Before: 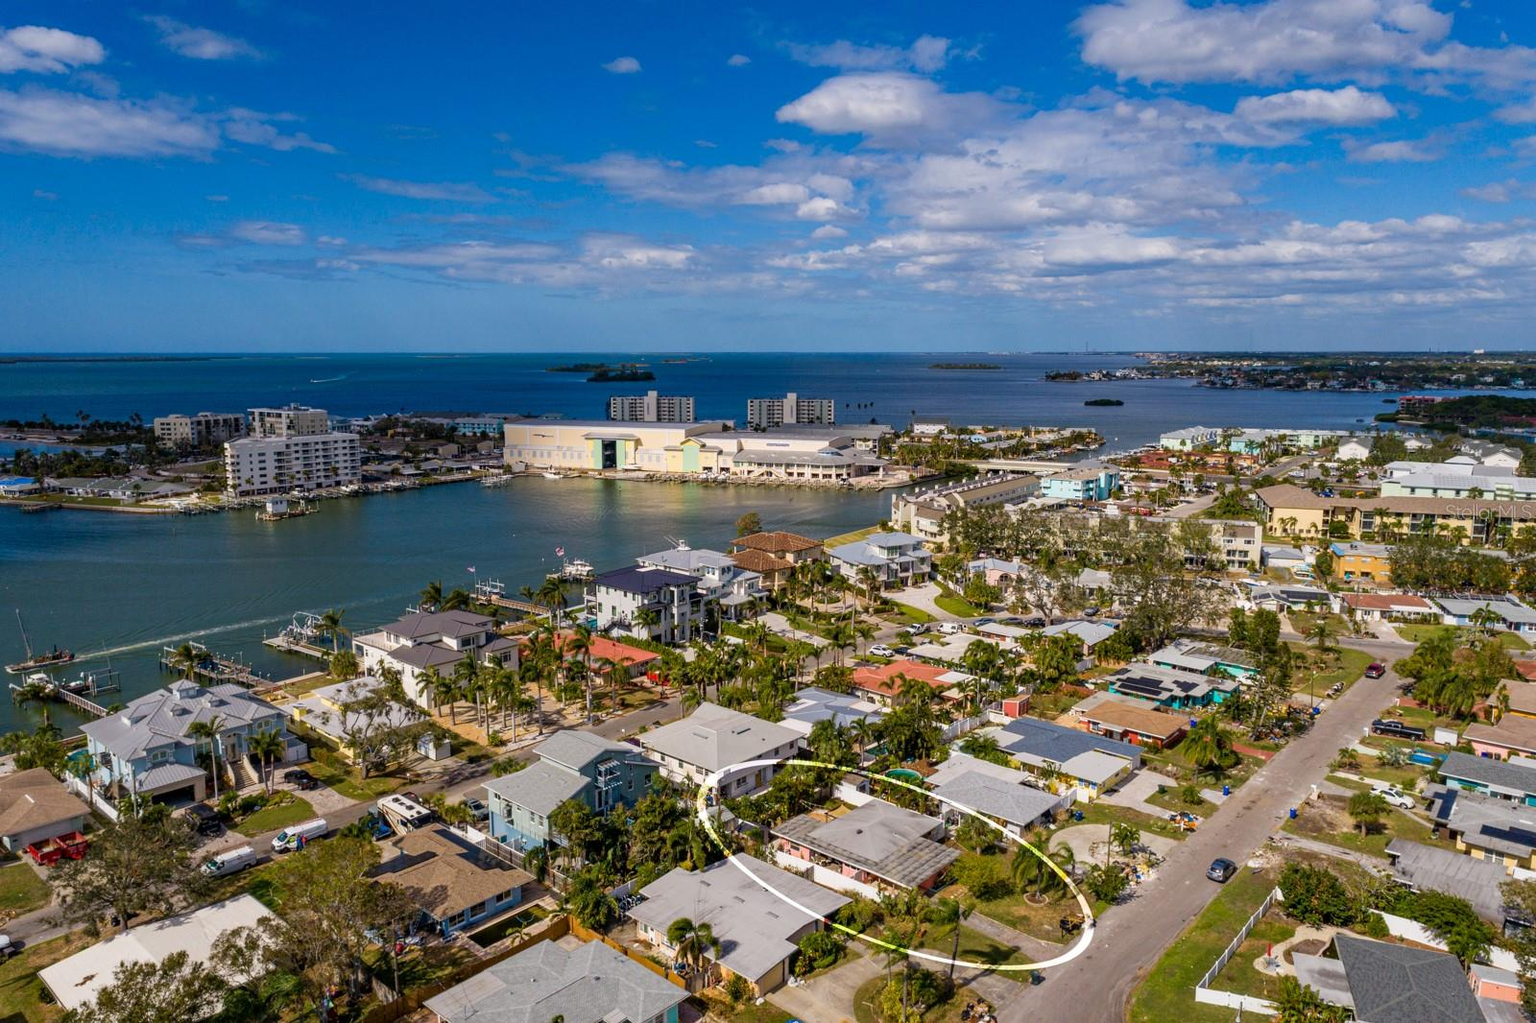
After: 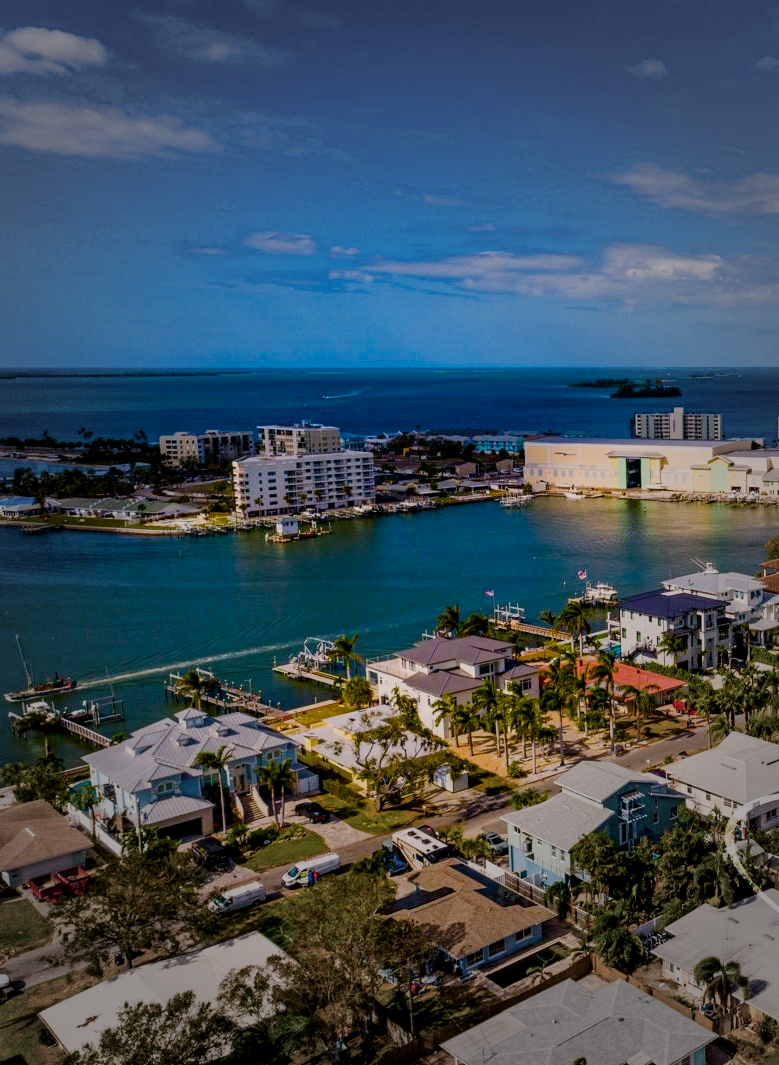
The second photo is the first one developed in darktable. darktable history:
crop and rotate: left 0.063%, top 0%, right 51.215%
vignetting: fall-off start 34.29%, fall-off radius 64.46%, width/height ratio 0.955
contrast brightness saturation: contrast 0.15, brightness -0.007, saturation 0.1
filmic rgb: black relative exposure -7.14 EV, white relative exposure 5.35 EV, threshold 5.94 EV, hardness 3.02, enable highlight reconstruction true
color balance rgb: highlights gain › chroma 0.99%, highlights gain › hue 25.37°, global offset › hue 171.71°, linear chroma grading › global chroma 9.822%, perceptual saturation grading › global saturation 44.527%, perceptual saturation grading › highlights -50.109%, perceptual saturation grading › shadows 30.785%, global vibrance 20%
